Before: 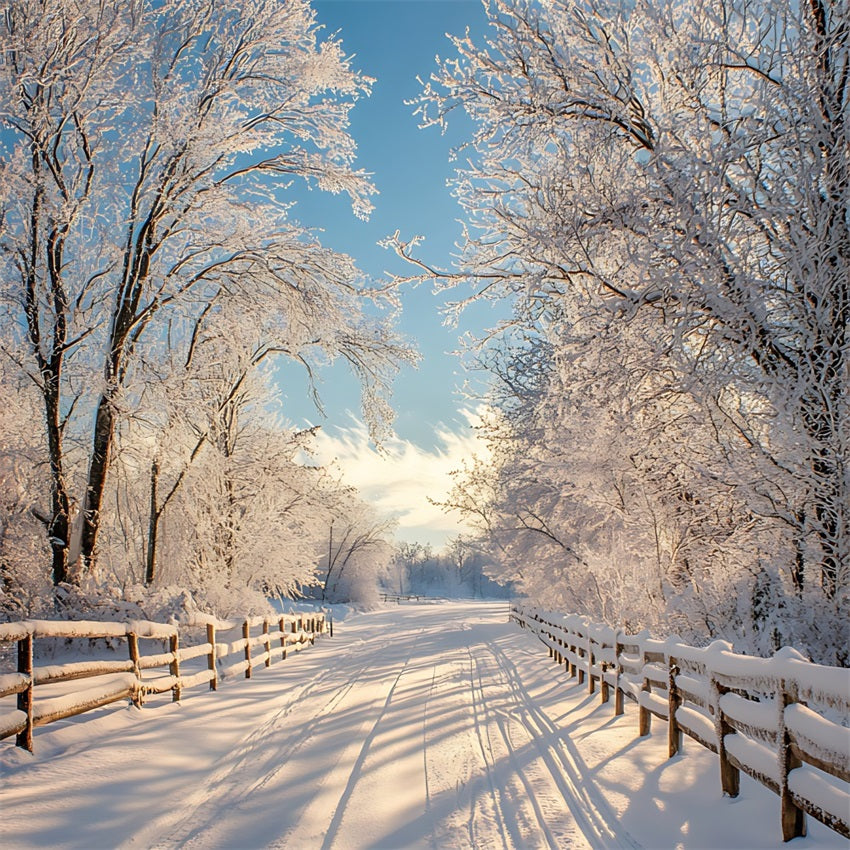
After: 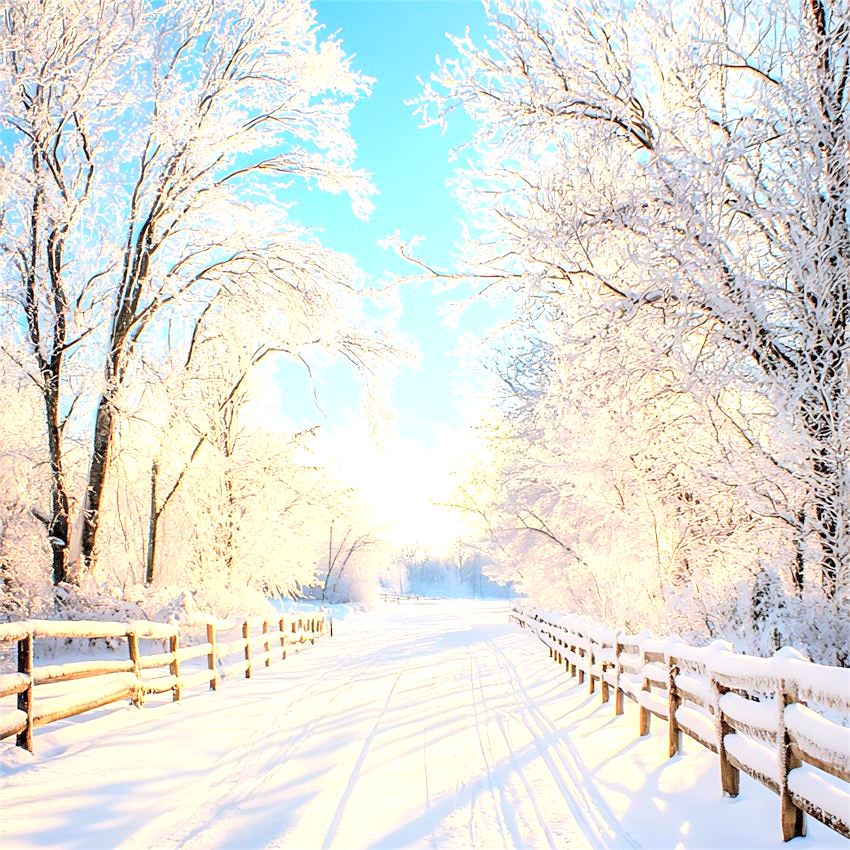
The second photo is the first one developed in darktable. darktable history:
contrast brightness saturation: contrast 0.1, brightness 0.3, saturation 0.14
exposure: black level correction 0.001, exposure 1.3 EV, compensate highlight preservation false
